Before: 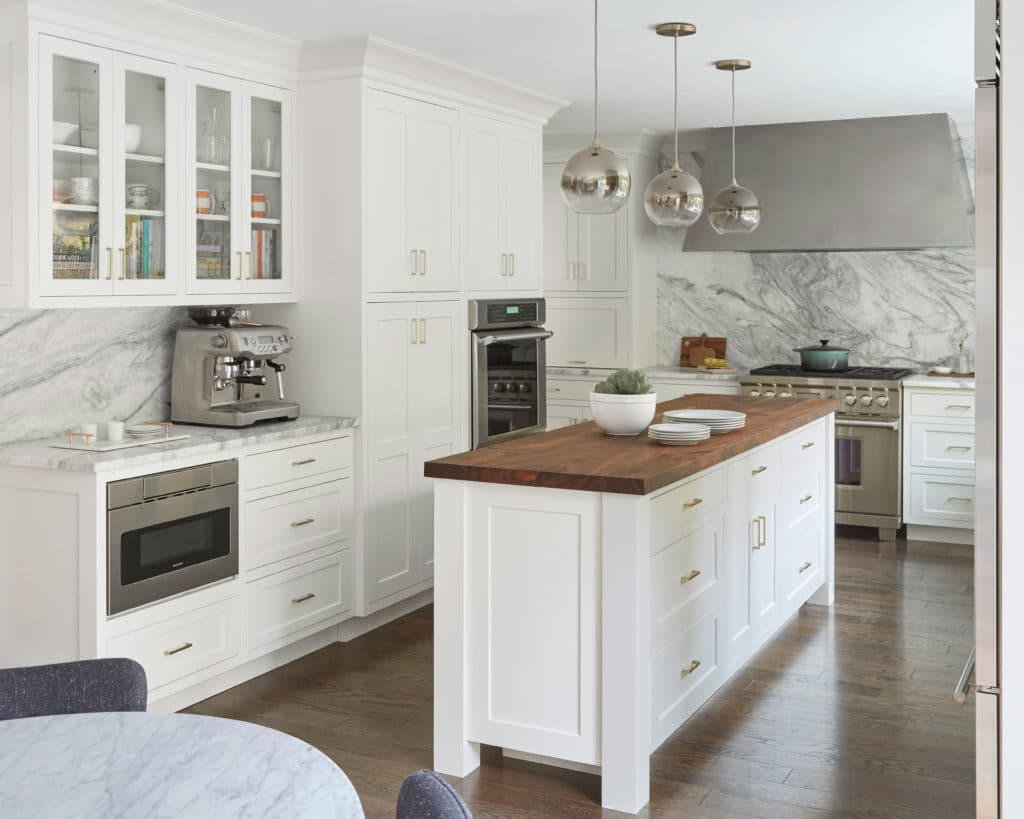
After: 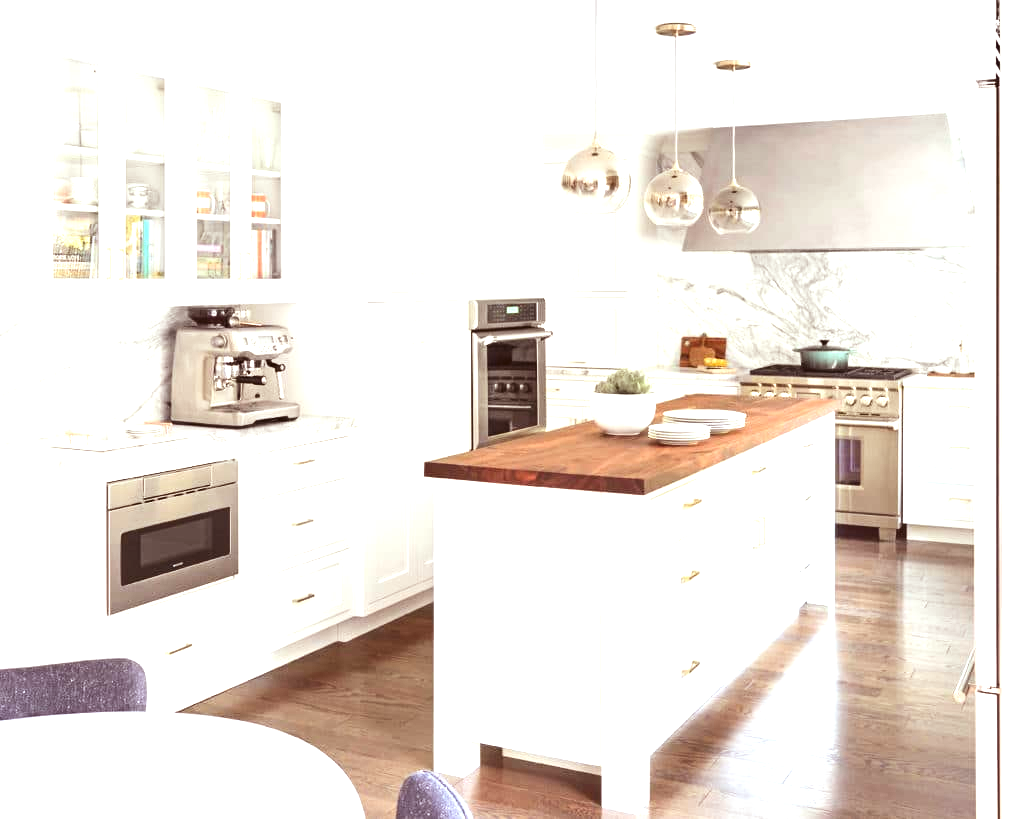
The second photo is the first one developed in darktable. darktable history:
exposure: black level correction 0, exposure 1.2 EV, compensate exposure bias true, compensate highlight preservation false
tone equalizer: -8 EV -0.417 EV, -7 EV -0.389 EV, -6 EV -0.333 EV, -5 EV -0.222 EV, -3 EV 0.222 EV, -2 EV 0.333 EV, -1 EV 0.389 EV, +0 EV 0.417 EV, edges refinement/feathering 500, mask exposure compensation -1.57 EV, preserve details no
rgb levels: mode RGB, independent channels, levels [[0, 0.474, 1], [0, 0.5, 1], [0, 0.5, 1]]
contrast brightness saturation: contrast 0.13, brightness -0.05, saturation 0.16
